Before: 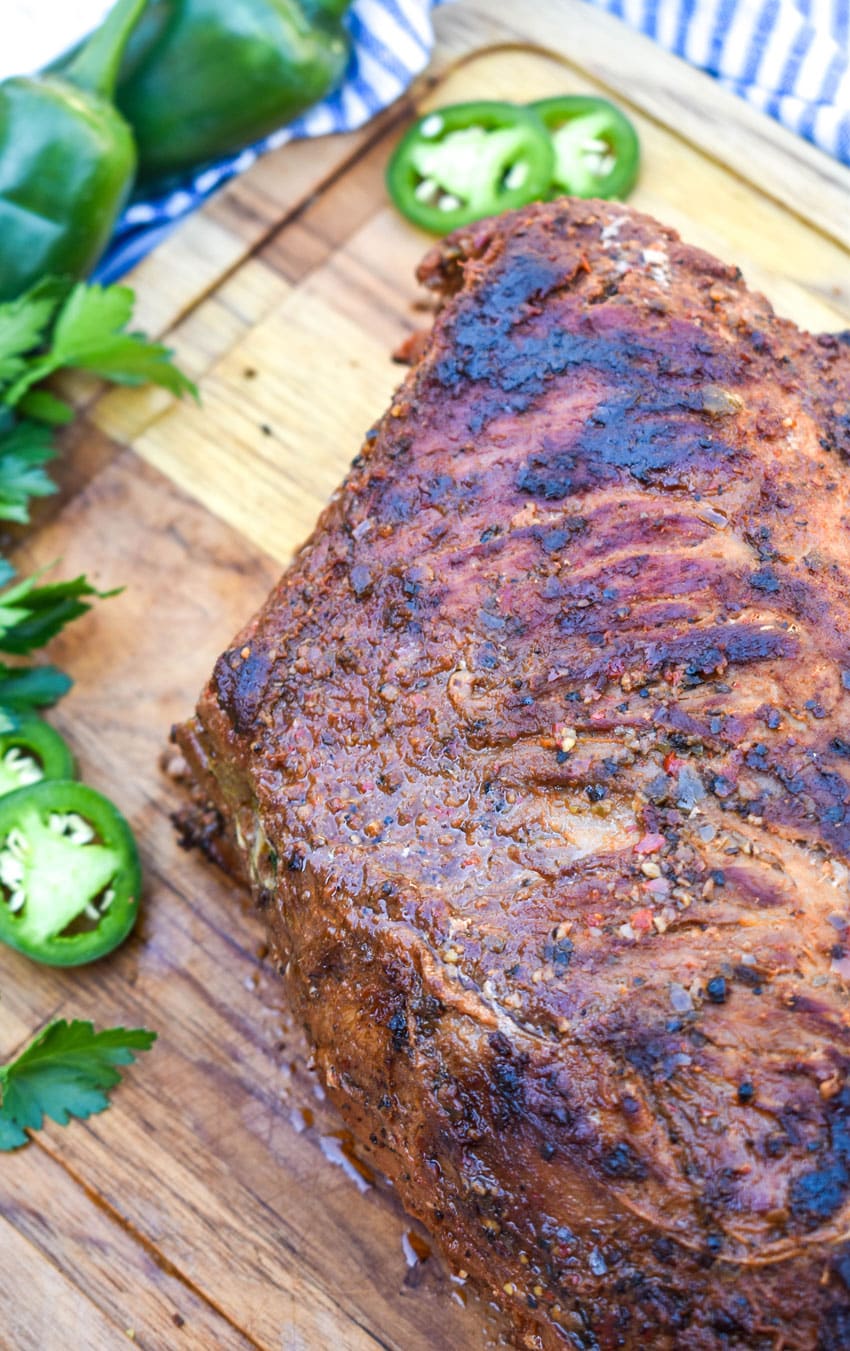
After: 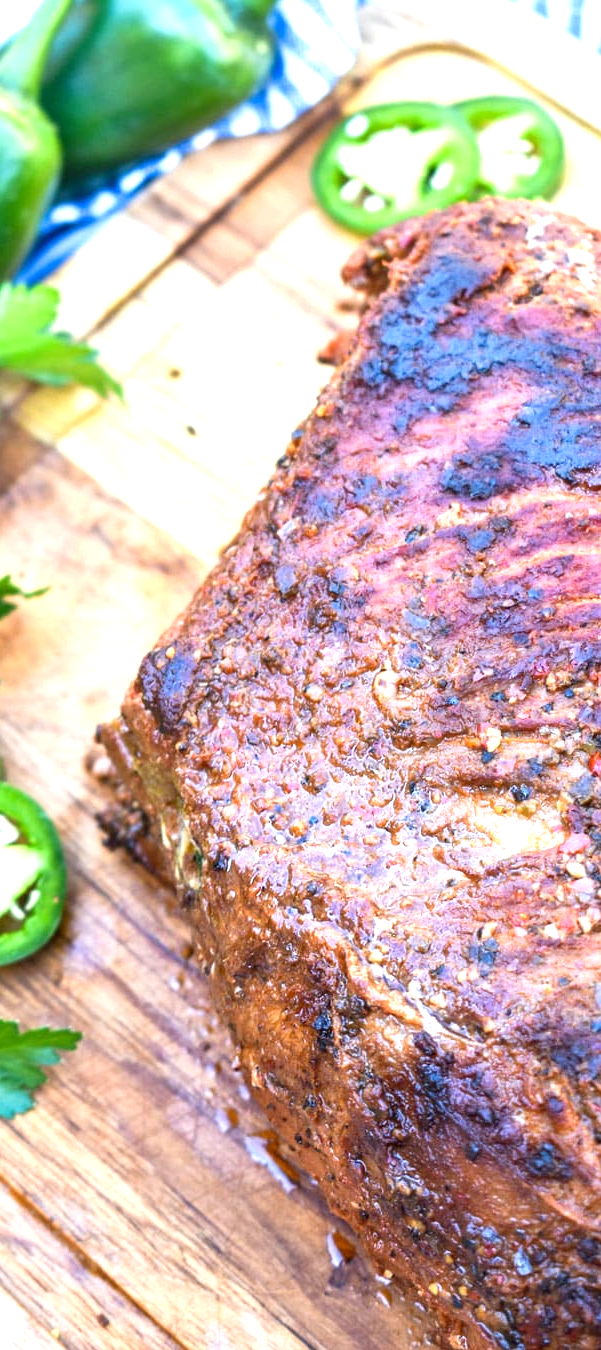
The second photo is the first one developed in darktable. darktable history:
exposure: black level correction 0.001, exposure 0.956 EV, compensate exposure bias true, compensate highlight preservation false
crop and rotate: left 9.054%, right 20.215%
